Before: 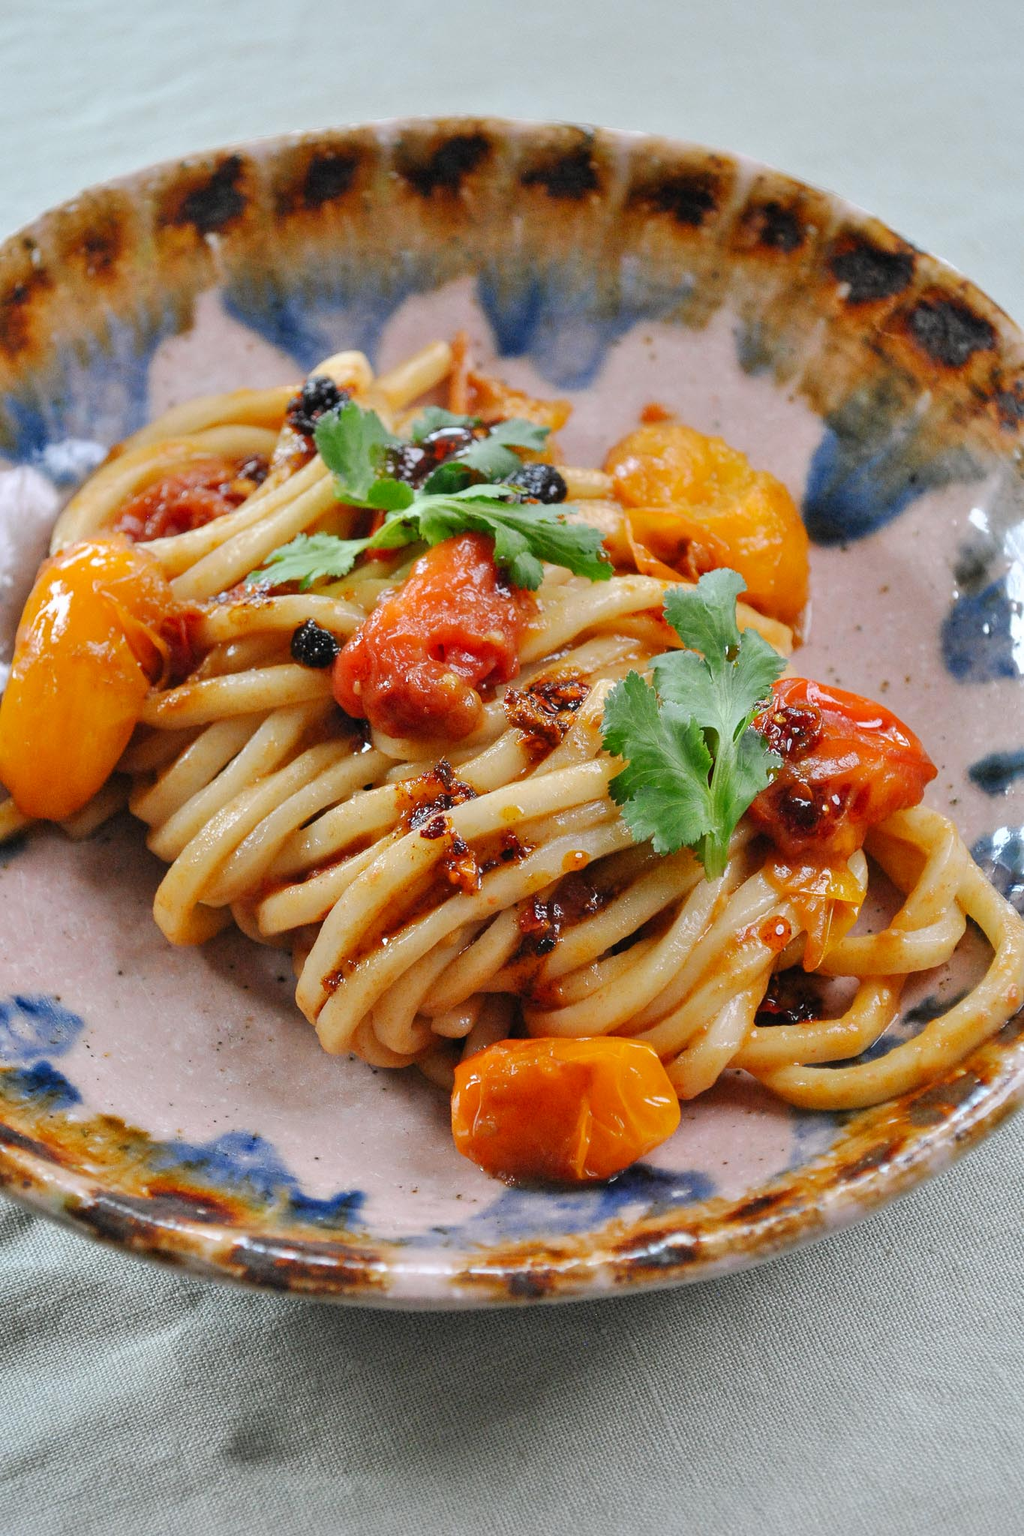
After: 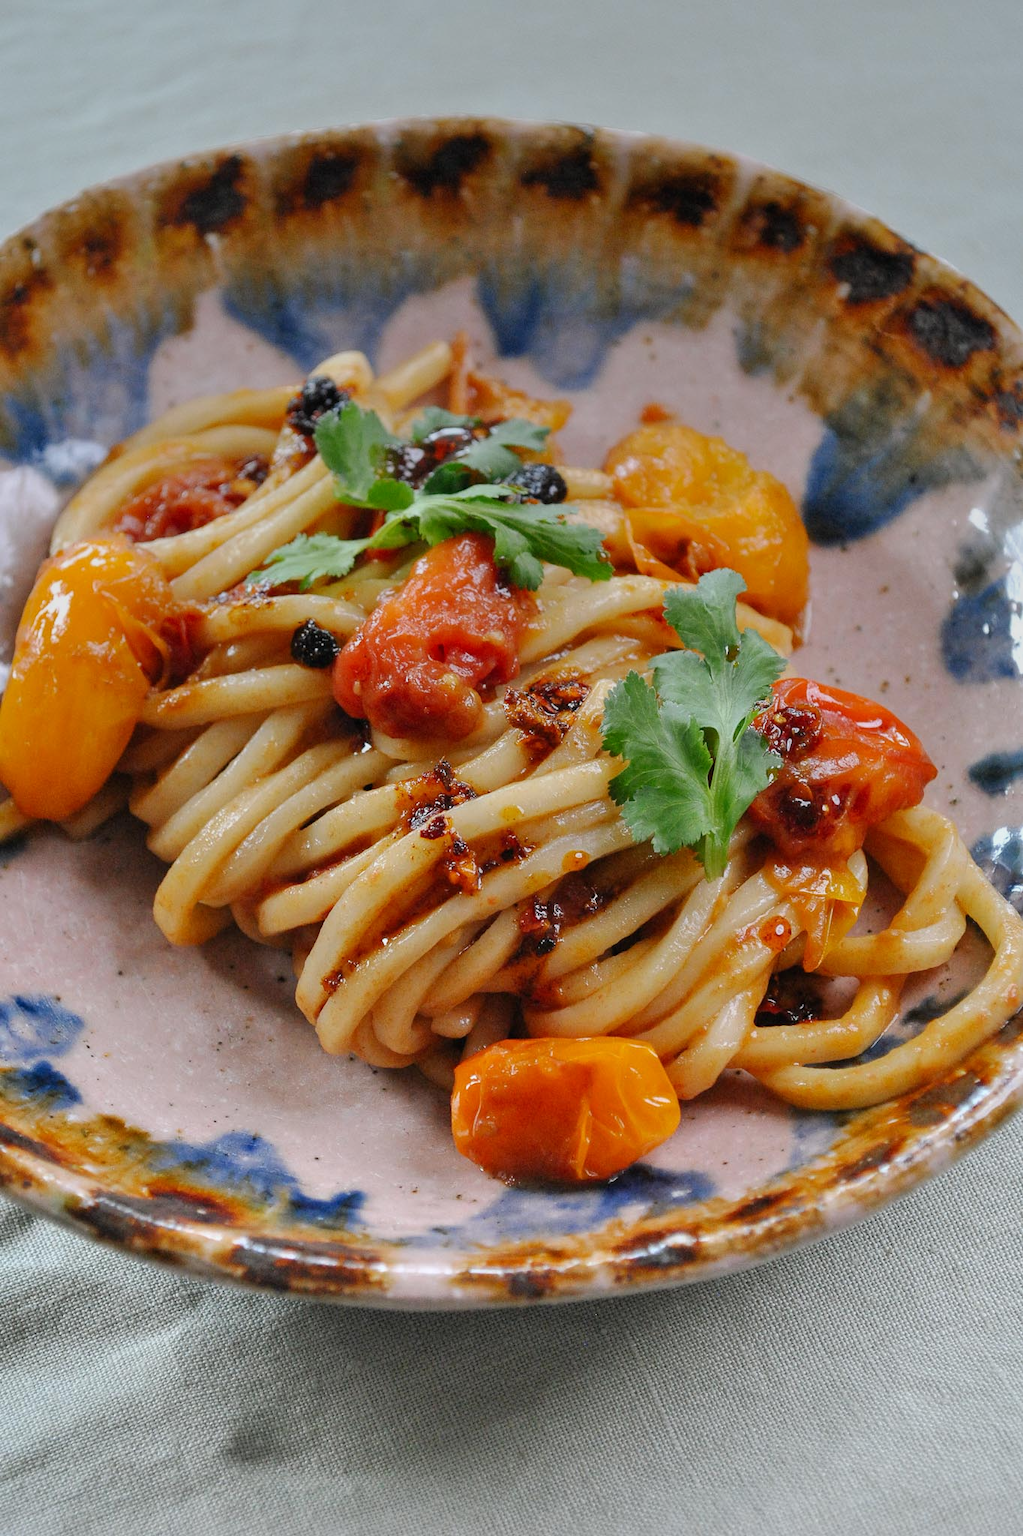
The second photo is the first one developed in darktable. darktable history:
graduated density: on, module defaults
exposure: compensate highlight preservation false
tone equalizer: on, module defaults
